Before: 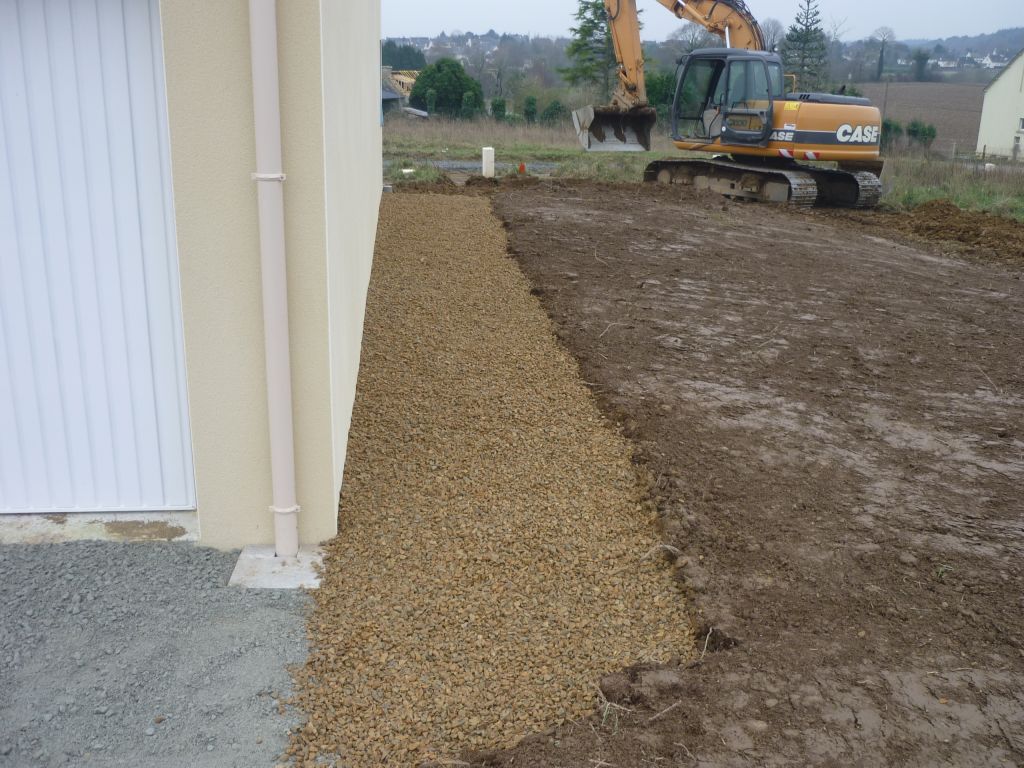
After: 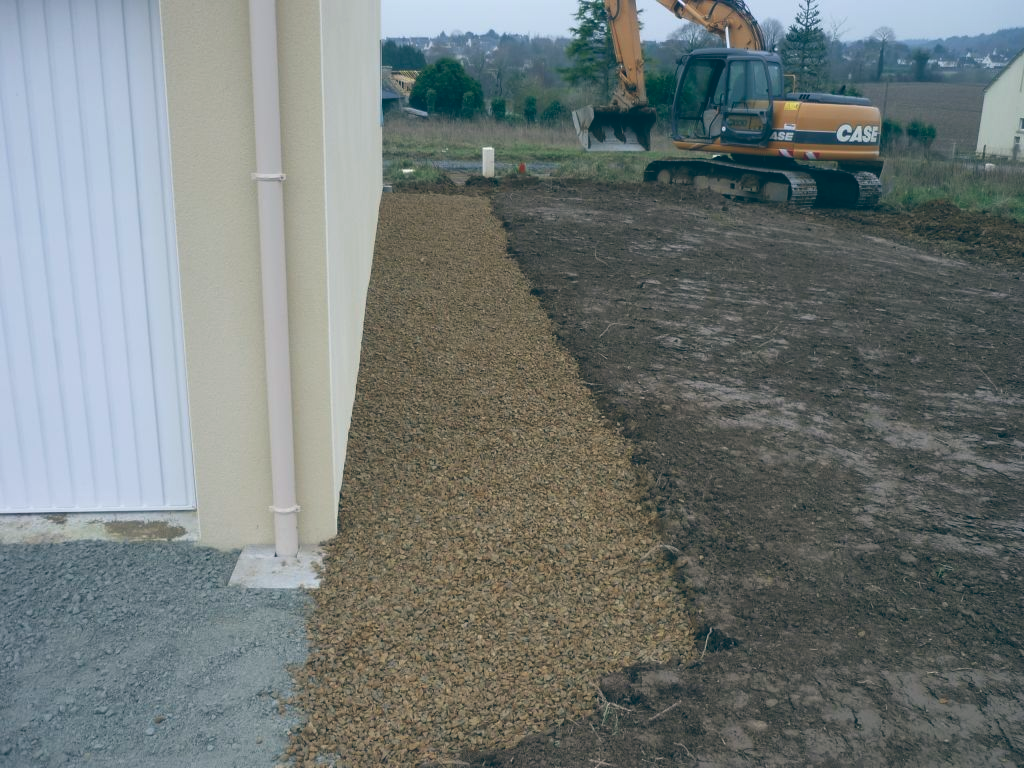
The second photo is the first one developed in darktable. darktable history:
exposure: exposure -0.36 EV, compensate highlight preservation false
color balance: lift [1.016, 0.983, 1, 1.017], gamma [0.958, 1, 1, 1], gain [0.981, 1.007, 0.993, 1.002], input saturation 118.26%, contrast 13.43%, contrast fulcrum 21.62%, output saturation 82.76%
